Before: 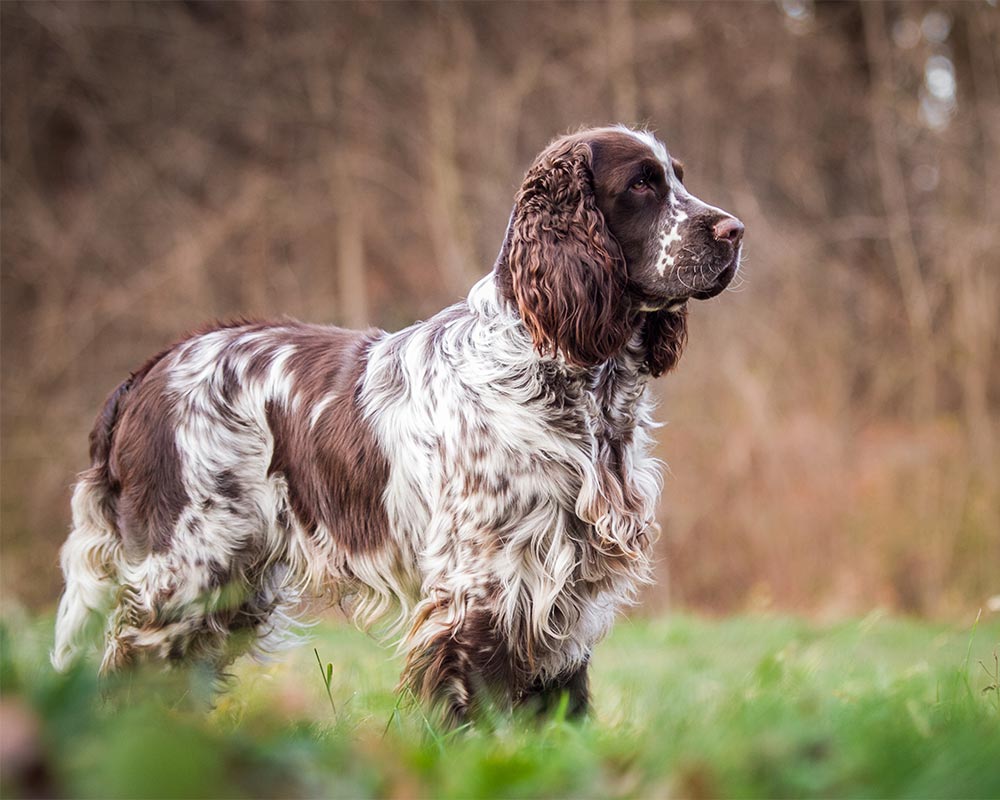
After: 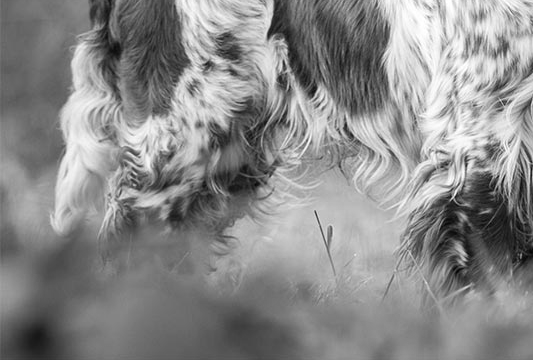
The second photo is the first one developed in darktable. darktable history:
crop and rotate: top 54.778%, right 46.61%, bottom 0.159%
bloom: size 9%, threshold 100%, strength 7%
monochrome: on, module defaults
